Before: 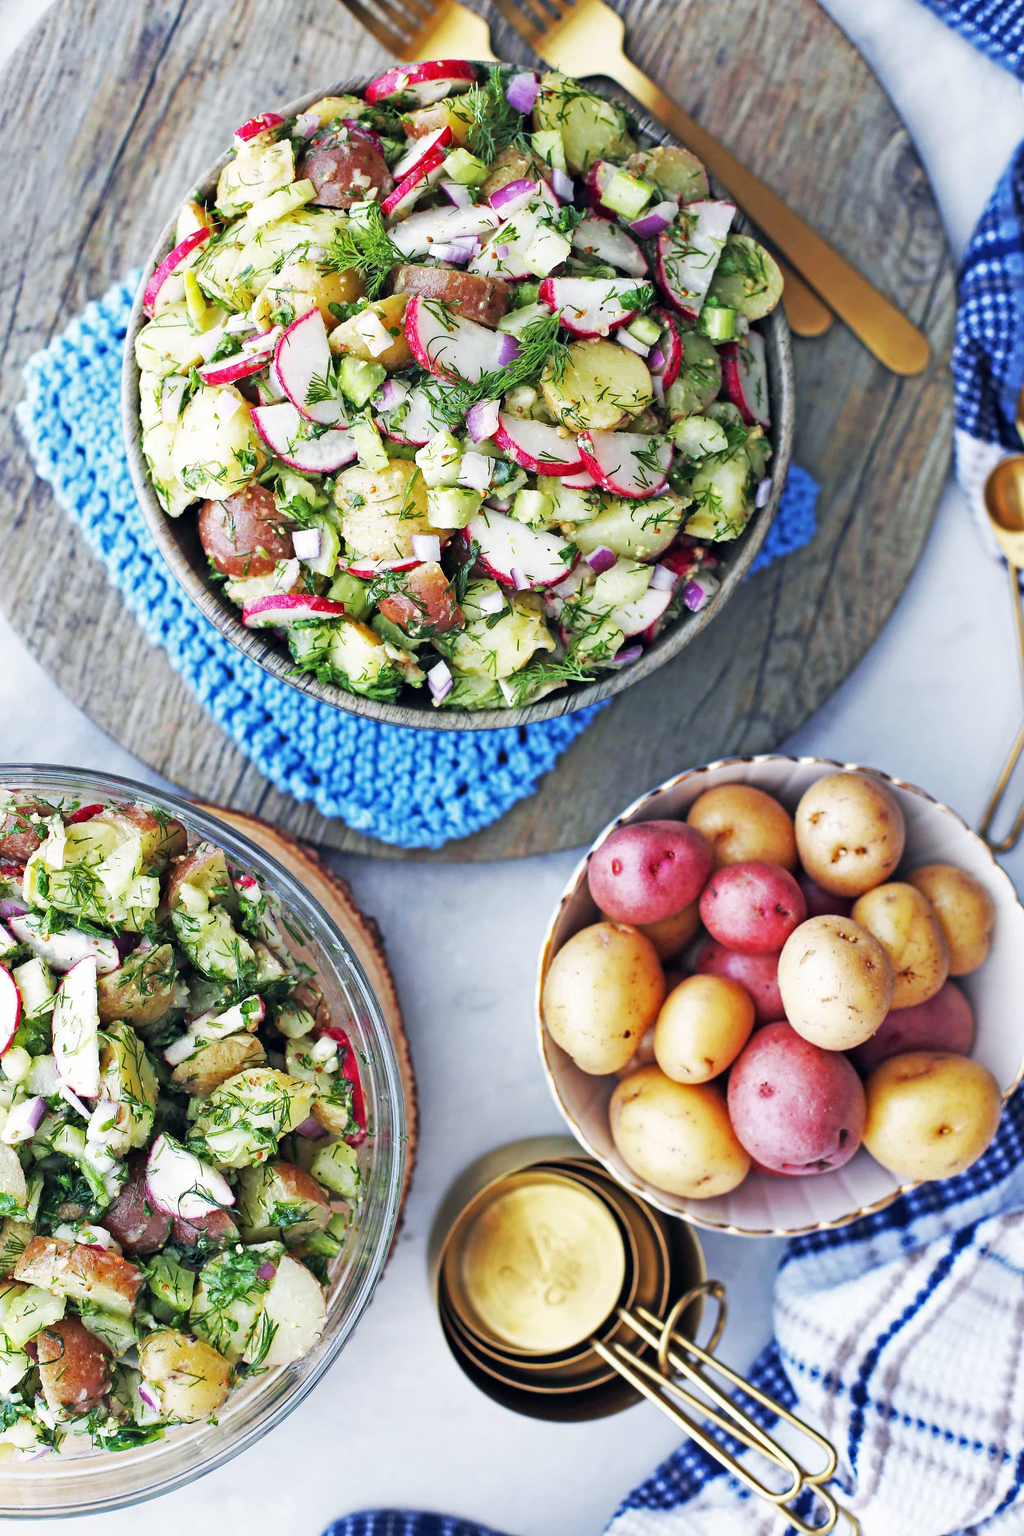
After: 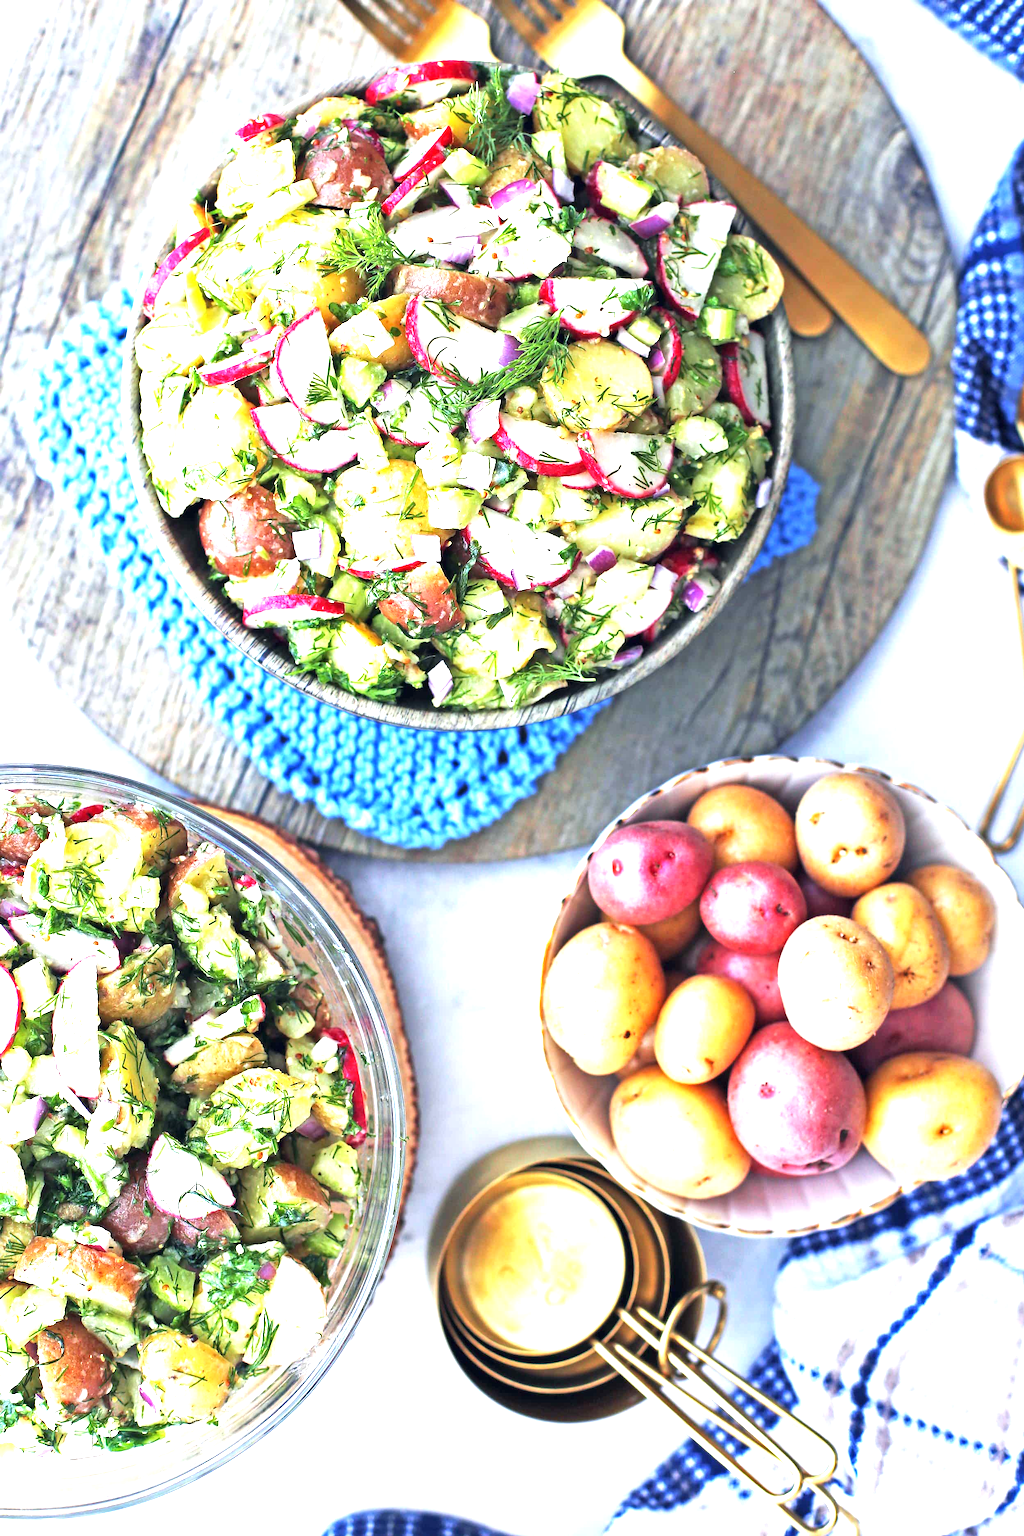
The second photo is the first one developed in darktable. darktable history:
exposure: black level correction 0, exposure 1.098 EV, compensate highlight preservation false
